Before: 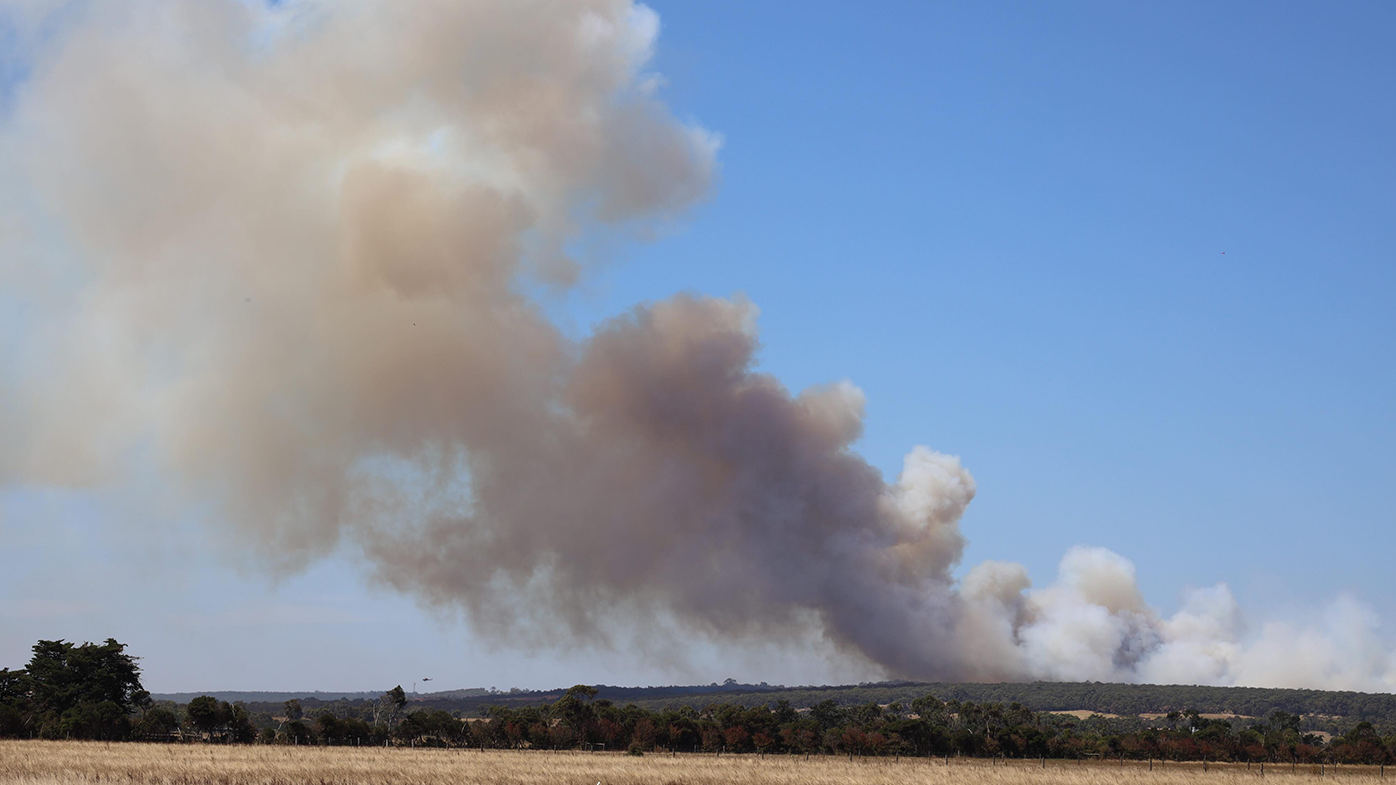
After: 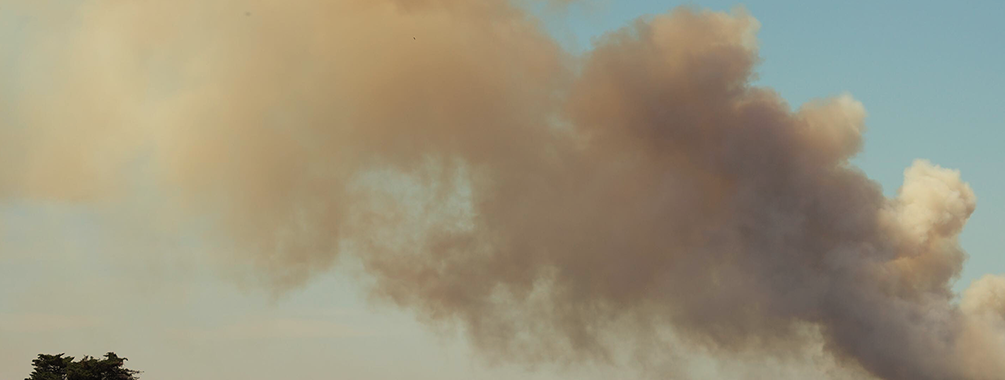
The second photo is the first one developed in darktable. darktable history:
crop: top 36.498%, right 27.964%, bottom 14.995%
white balance: red 1.08, blue 0.791
